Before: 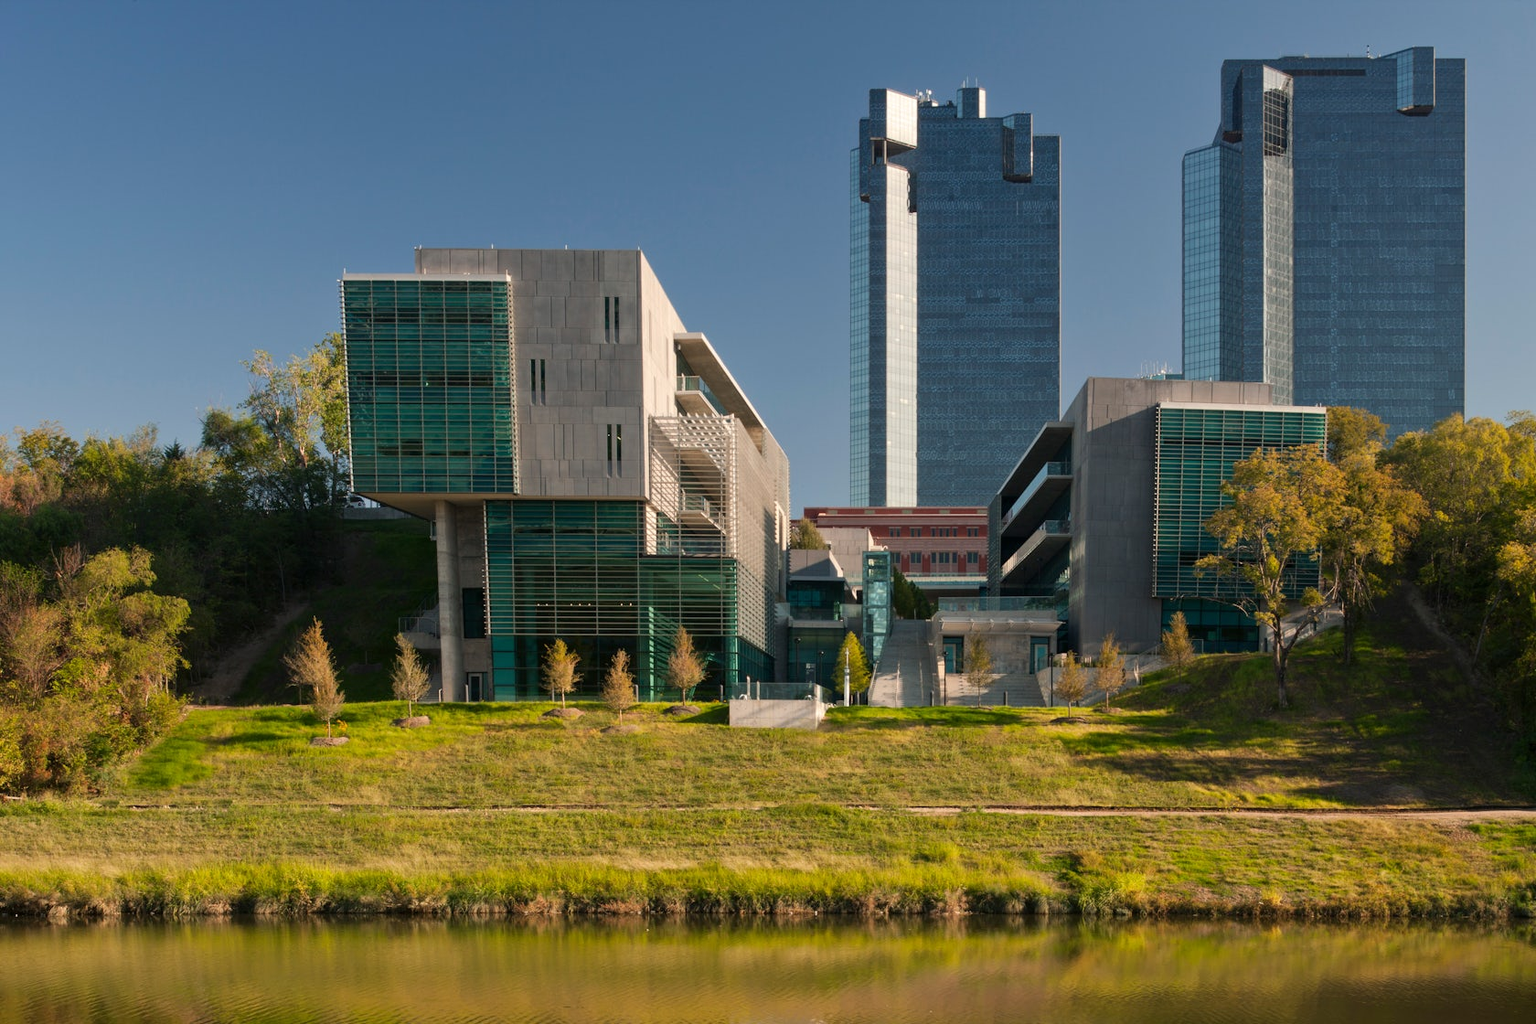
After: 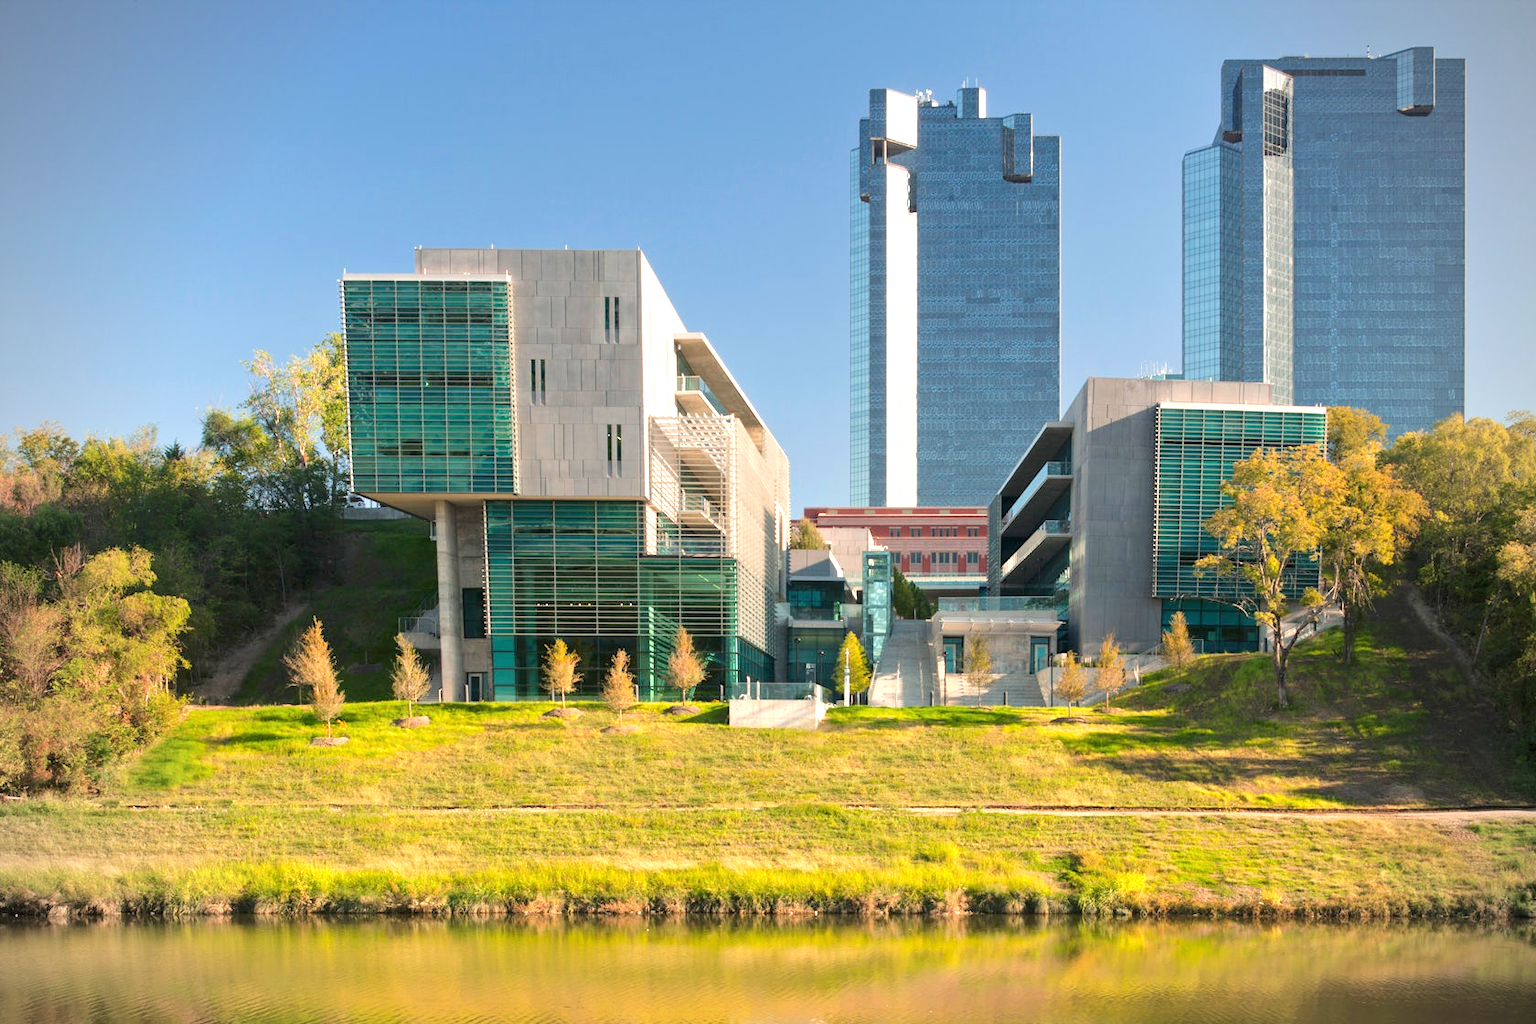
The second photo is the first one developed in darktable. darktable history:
tone equalizer: -8 EV 0.996 EV, -7 EV 0.961 EV, -6 EV 1.04 EV, -5 EV 1.04 EV, -4 EV 1.02 EV, -3 EV 0.756 EV, -2 EV 0.5 EV, -1 EV 0.242 EV, edges refinement/feathering 500, mask exposure compensation -1.57 EV, preserve details no
vignetting: on, module defaults
exposure: black level correction 0, exposure 0.698 EV, compensate highlight preservation false
